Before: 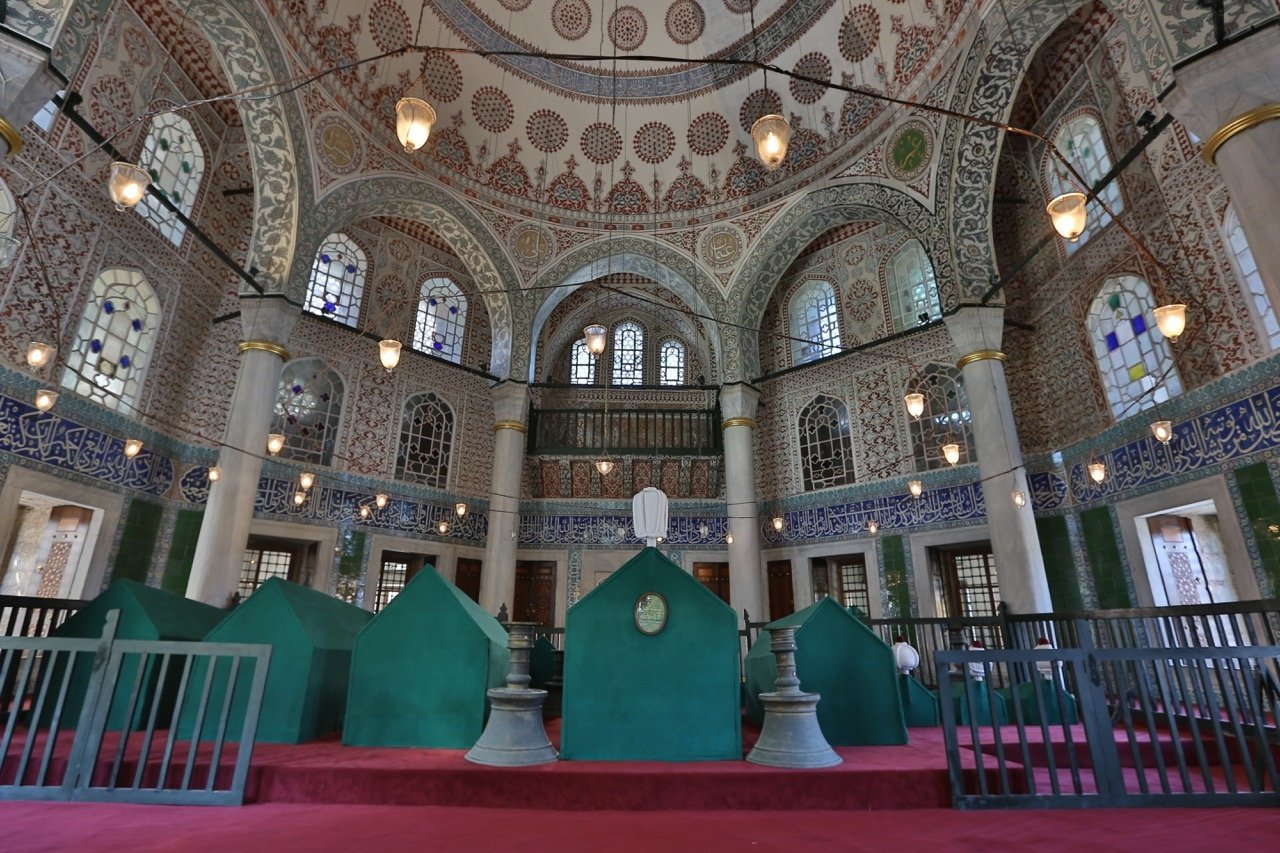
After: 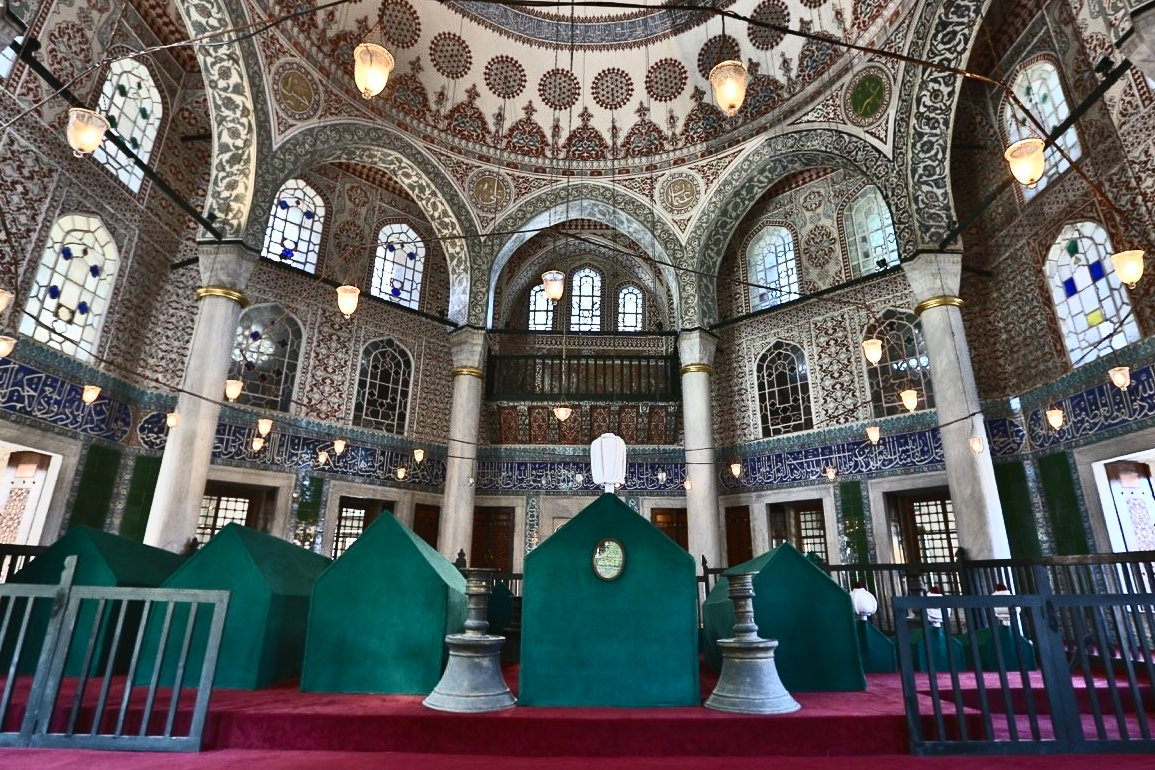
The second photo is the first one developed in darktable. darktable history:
crop: left 3.305%, top 6.436%, right 6.389%, bottom 3.258%
contrast brightness saturation: contrast 0.62, brightness 0.34, saturation 0.14
